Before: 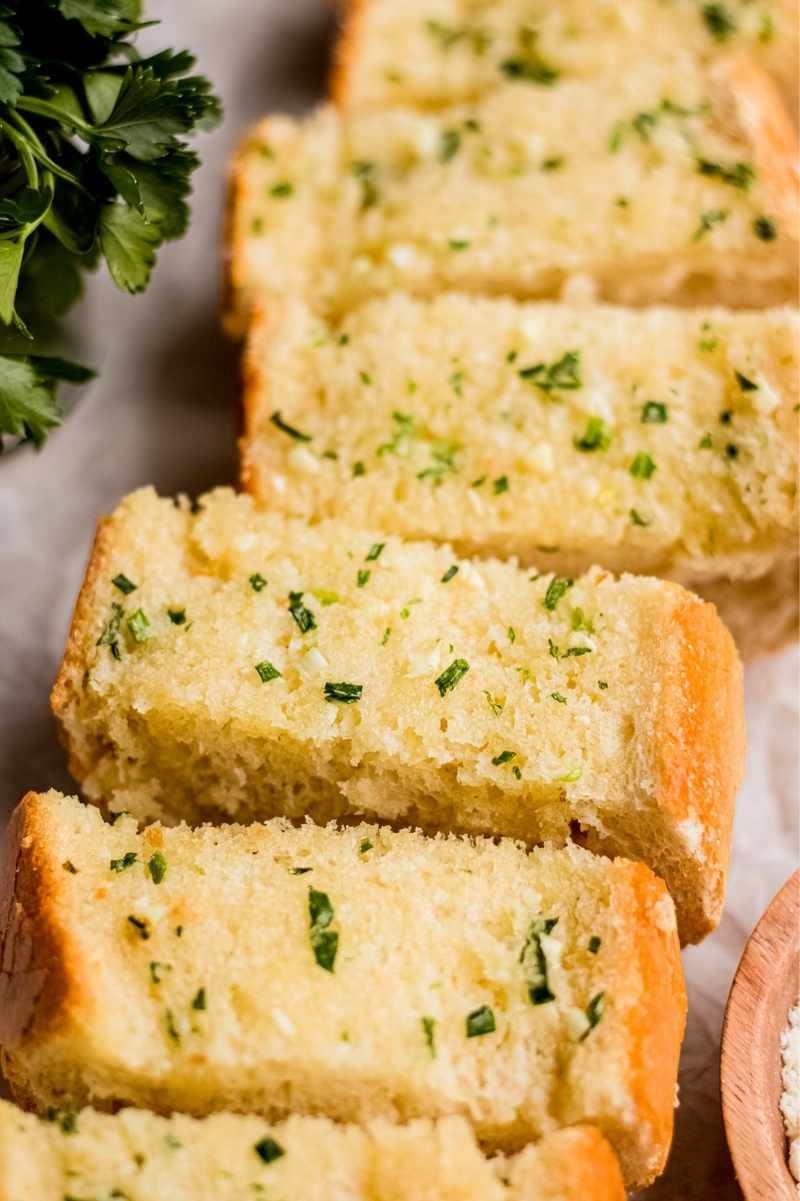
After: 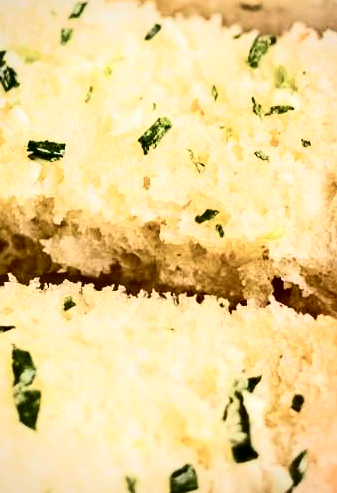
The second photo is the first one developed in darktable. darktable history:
contrast brightness saturation: contrast 0.5, saturation -0.1
vignetting: fall-off radius 93.87%
crop: left 37.221%, top 45.169%, right 20.63%, bottom 13.777%
